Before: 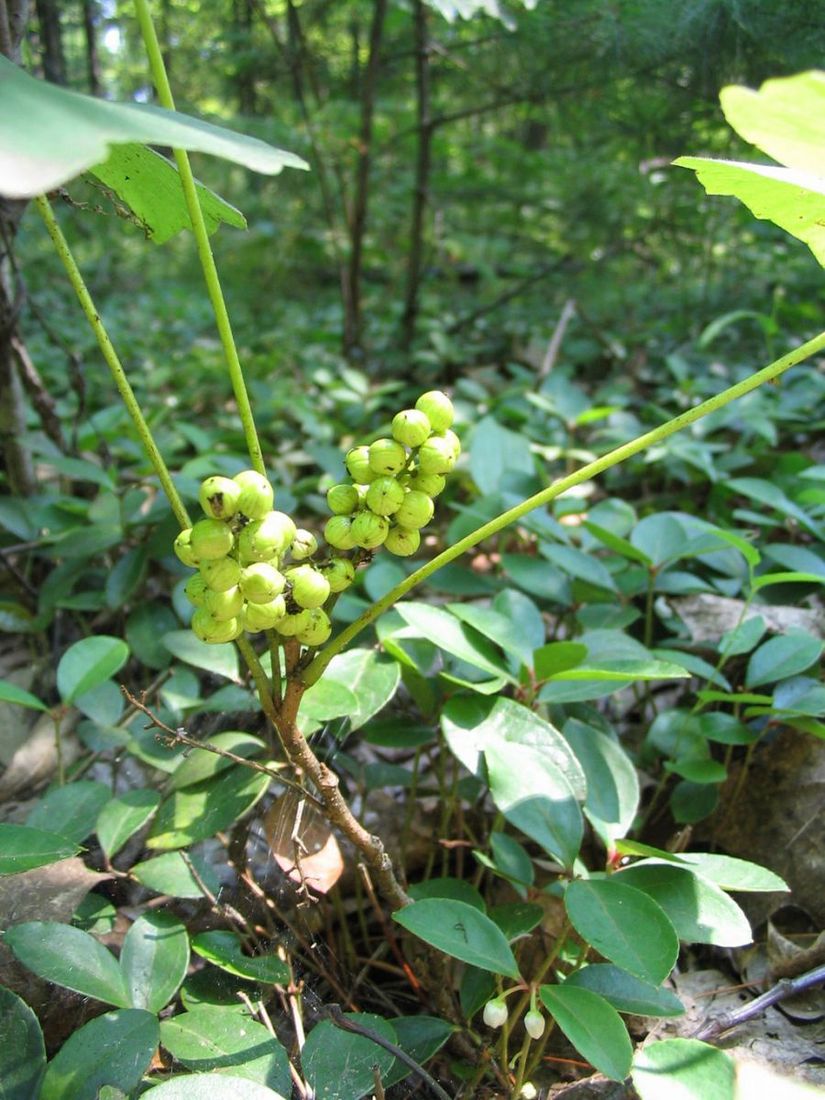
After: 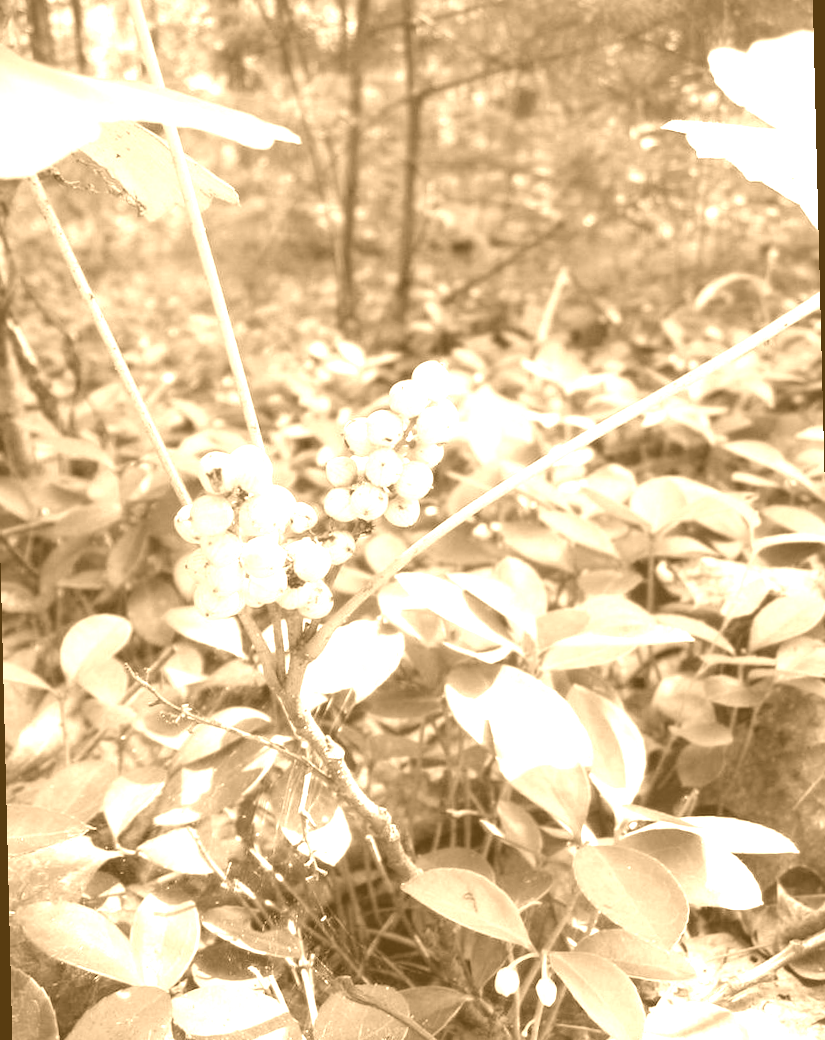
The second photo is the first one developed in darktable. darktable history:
rotate and perspective: rotation -1.42°, crop left 0.016, crop right 0.984, crop top 0.035, crop bottom 0.965
colorize: hue 28.8°, source mix 100%
exposure: exposure 0.766 EV, compensate highlight preservation false
